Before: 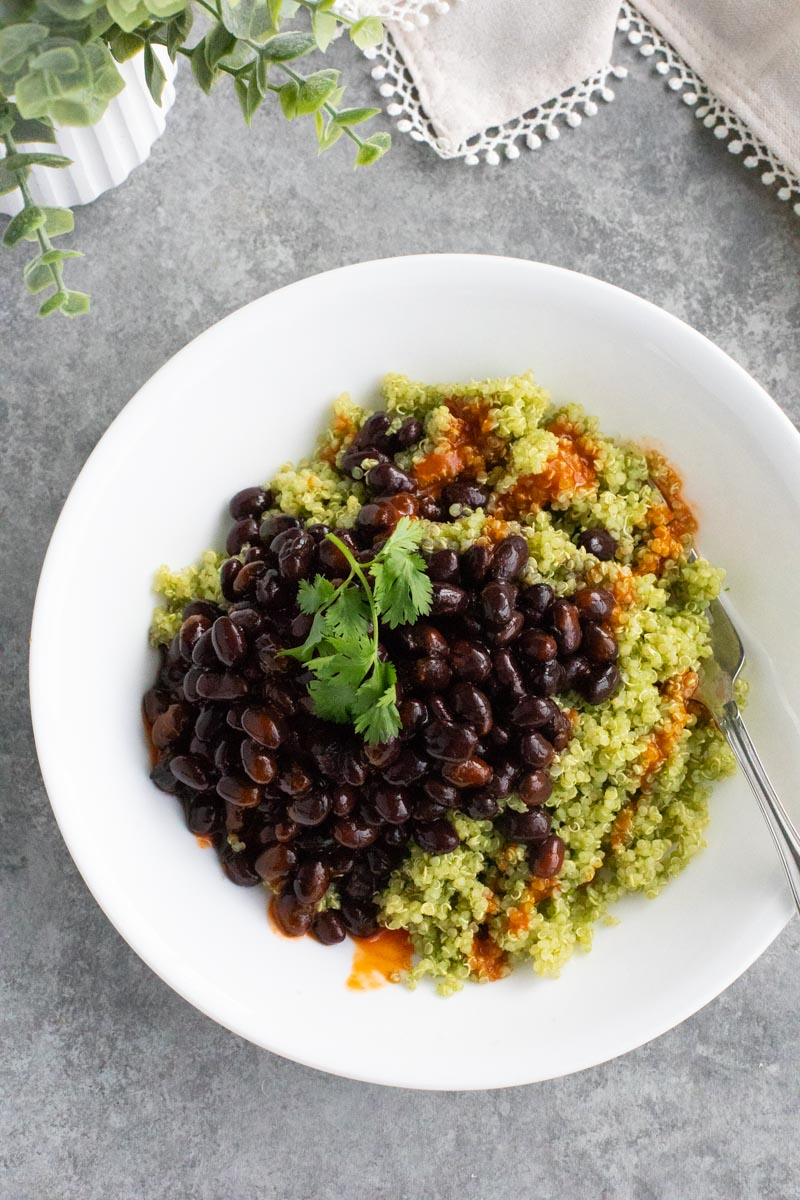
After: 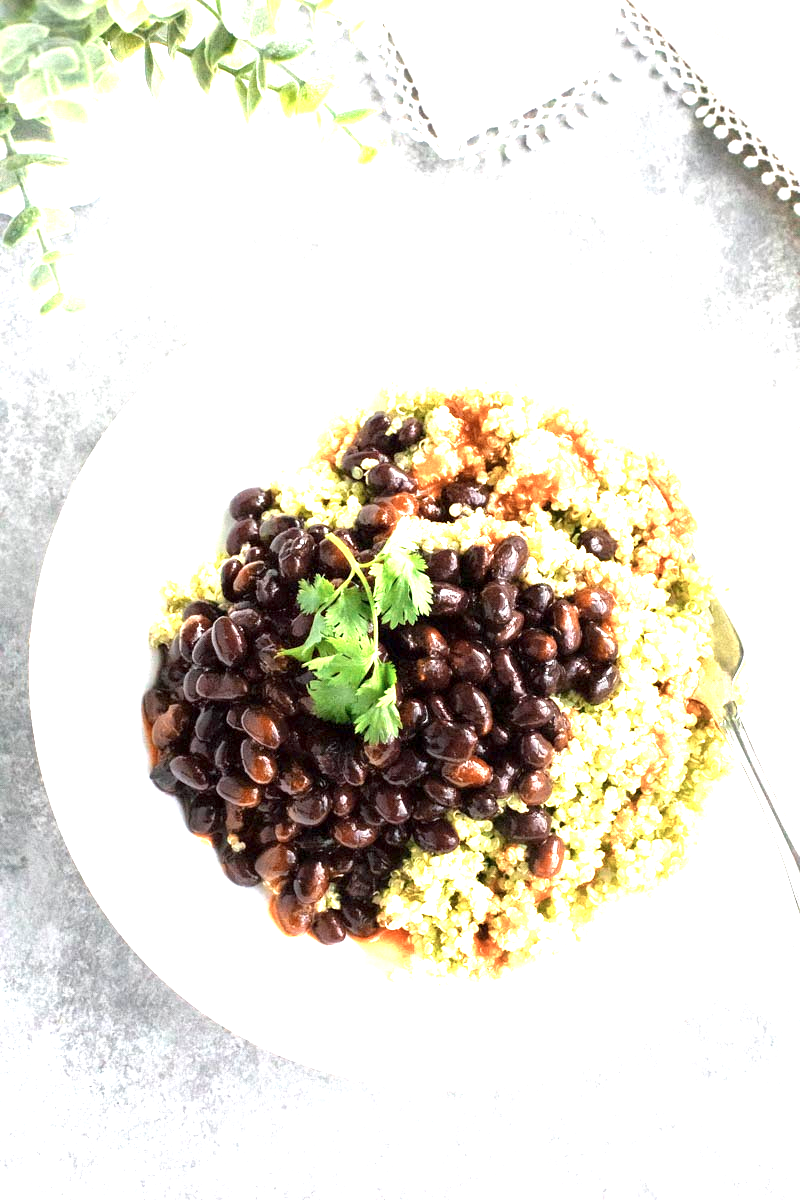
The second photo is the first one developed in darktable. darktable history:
color zones: curves: ch0 [(0.018, 0.548) (0.224, 0.64) (0.425, 0.447) (0.675, 0.575) (0.732, 0.579)]; ch1 [(0.066, 0.487) (0.25, 0.5) (0.404, 0.43) (0.75, 0.421) (0.956, 0.421)]; ch2 [(0.044, 0.561) (0.215, 0.465) (0.399, 0.544) (0.465, 0.548) (0.614, 0.447) (0.724, 0.43) (0.882, 0.623) (0.956, 0.632)]
exposure: black level correction 0.001, exposure 1.799 EV, compensate exposure bias true, compensate highlight preservation false
